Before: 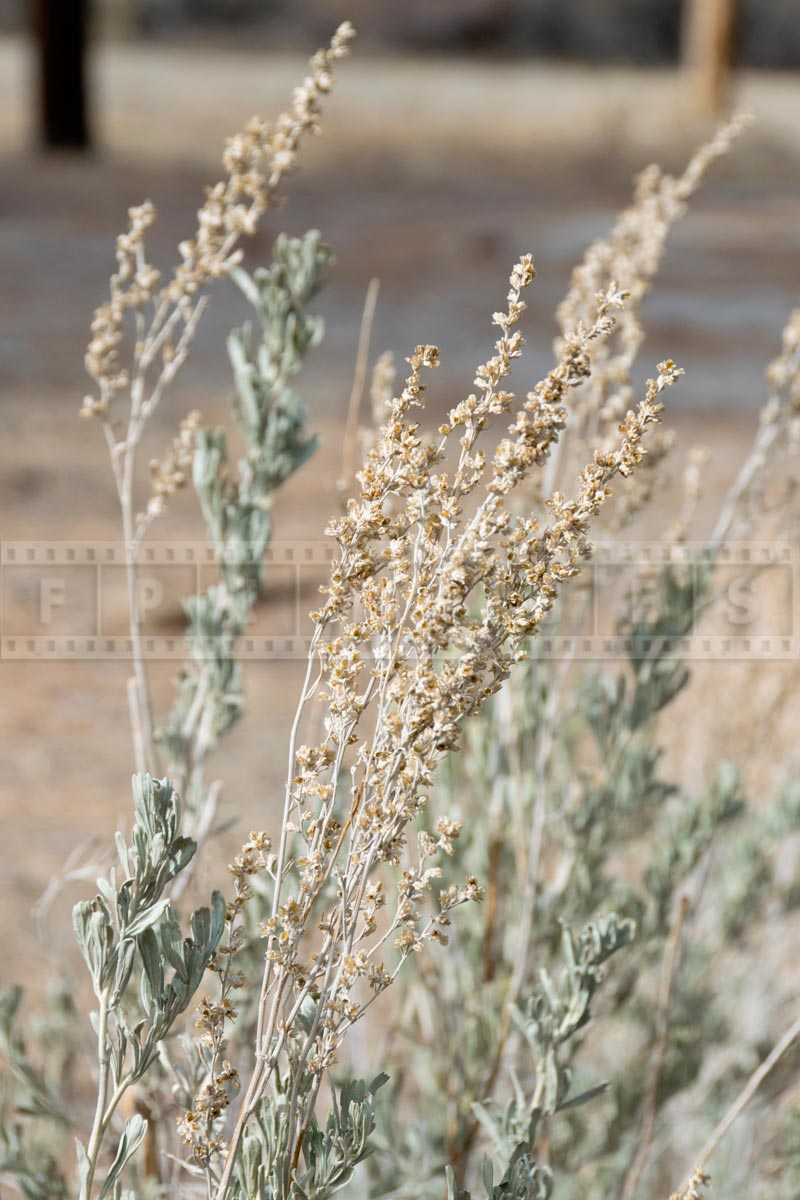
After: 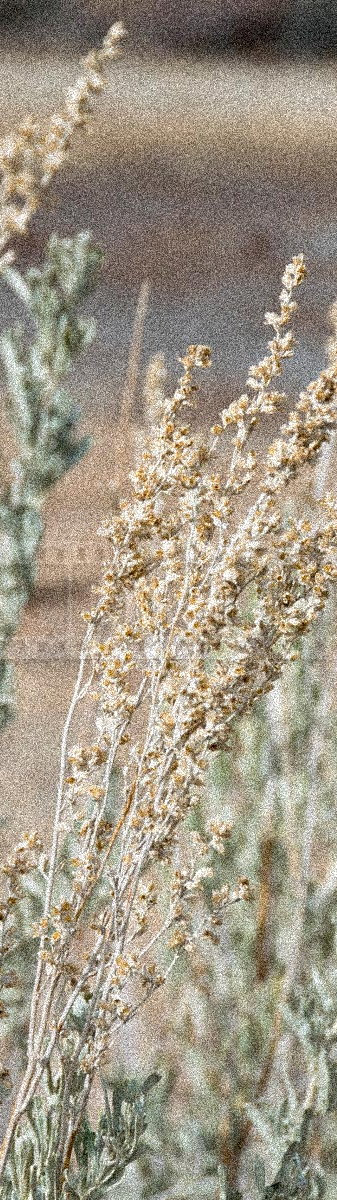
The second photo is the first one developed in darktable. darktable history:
crop: left 28.583%, right 29.231%
grain: coarseness 3.75 ISO, strength 100%, mid-tones bias 0%
